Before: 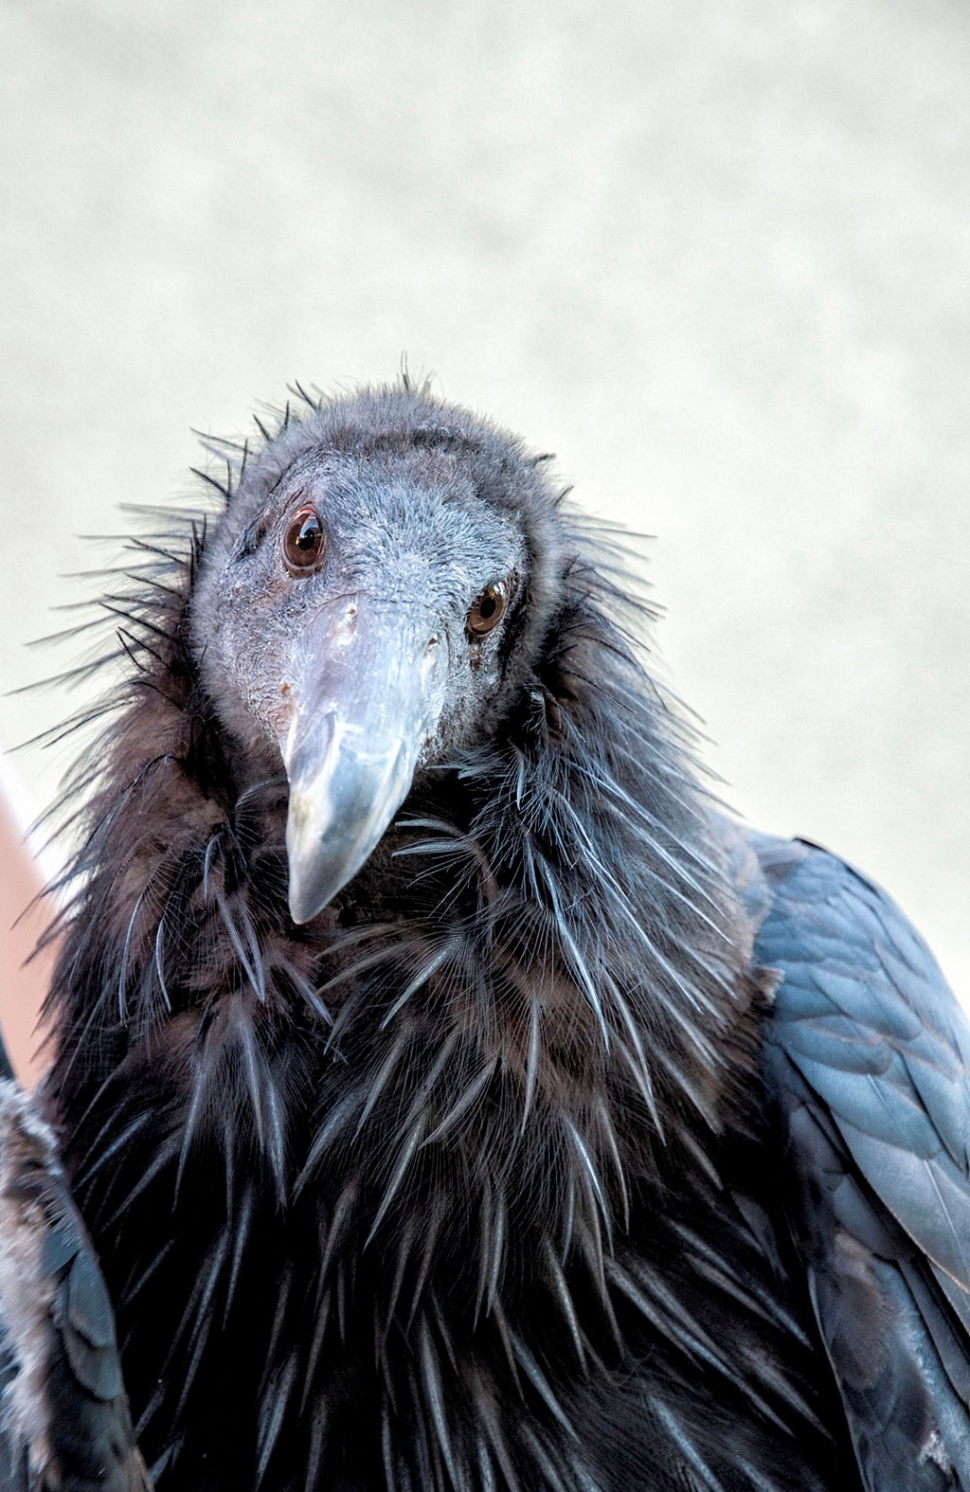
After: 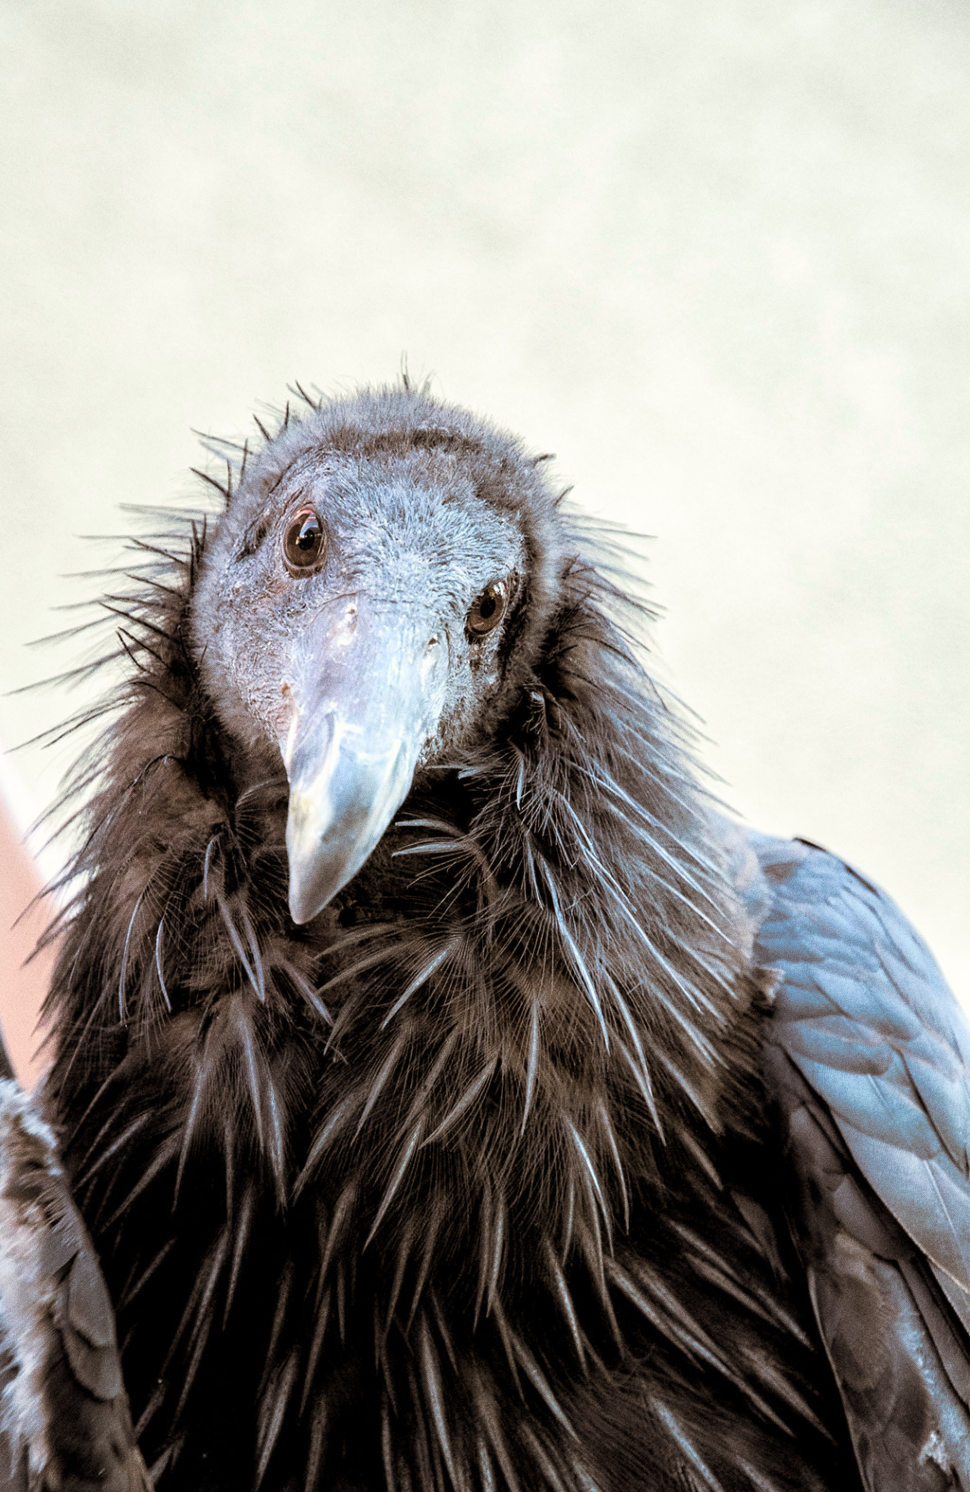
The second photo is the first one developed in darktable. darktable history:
split-toning: shadows › hue 32.4°, shadows › saturation 0.51, highlights › hue 180°, highlights › saturation 0, balance -60.17, compress 55.19%
contrast brightness saturation: contrast 0.15, brightness 0.05
color correction: highlights b* 3
grain: coarseness 0.09 ISO
